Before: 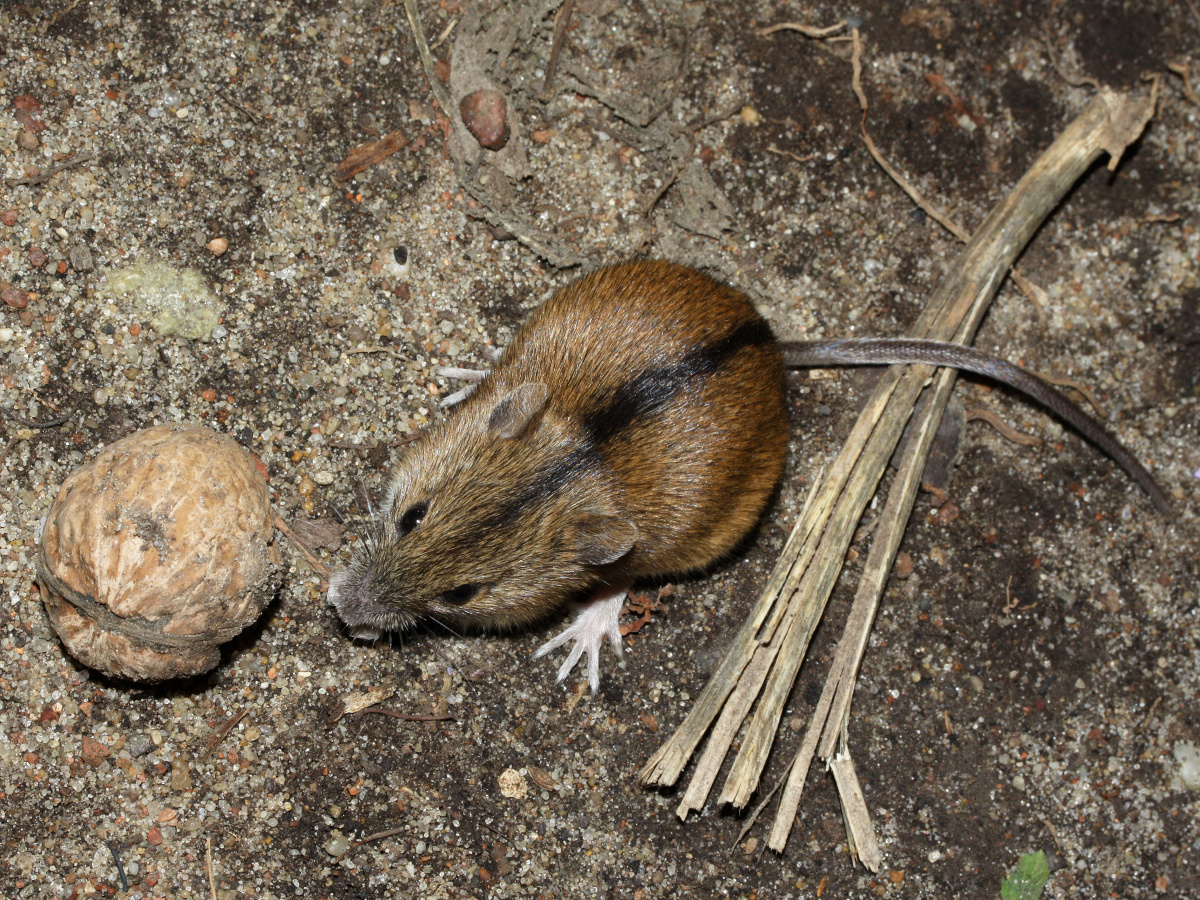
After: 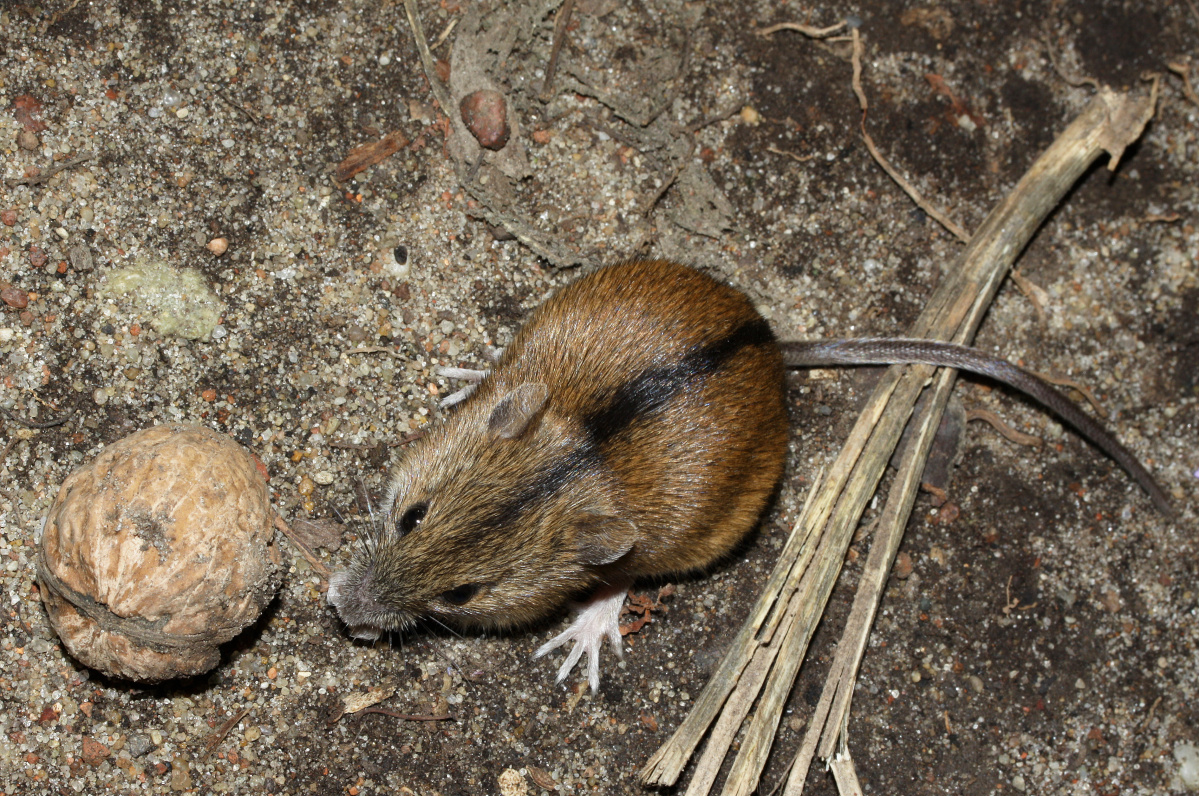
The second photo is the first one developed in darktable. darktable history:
crop and rotate: top 0%, bottom 11.548%
